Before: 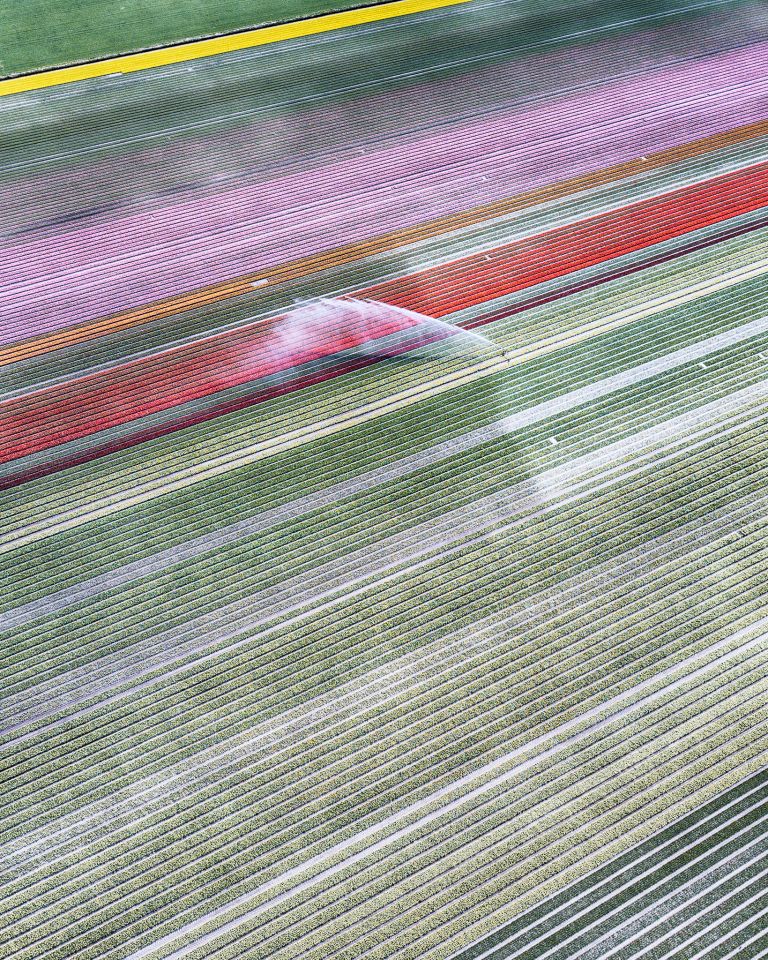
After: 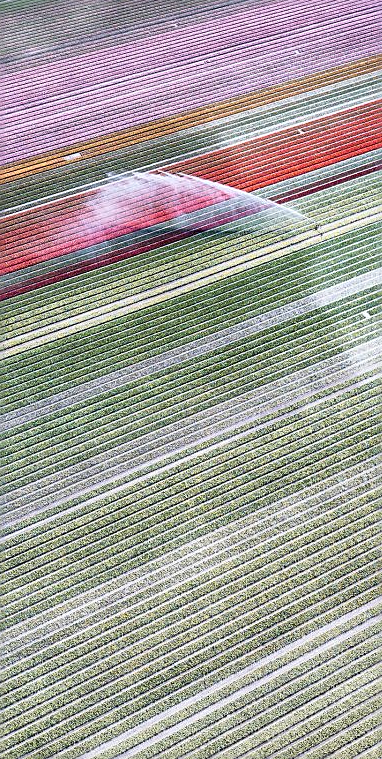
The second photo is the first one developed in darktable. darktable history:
sharpen: on, module defaults
crop and rotate: angle 0.017°, left 24.416%, top 13.134%, right 25.726%, bottom 7.76%
